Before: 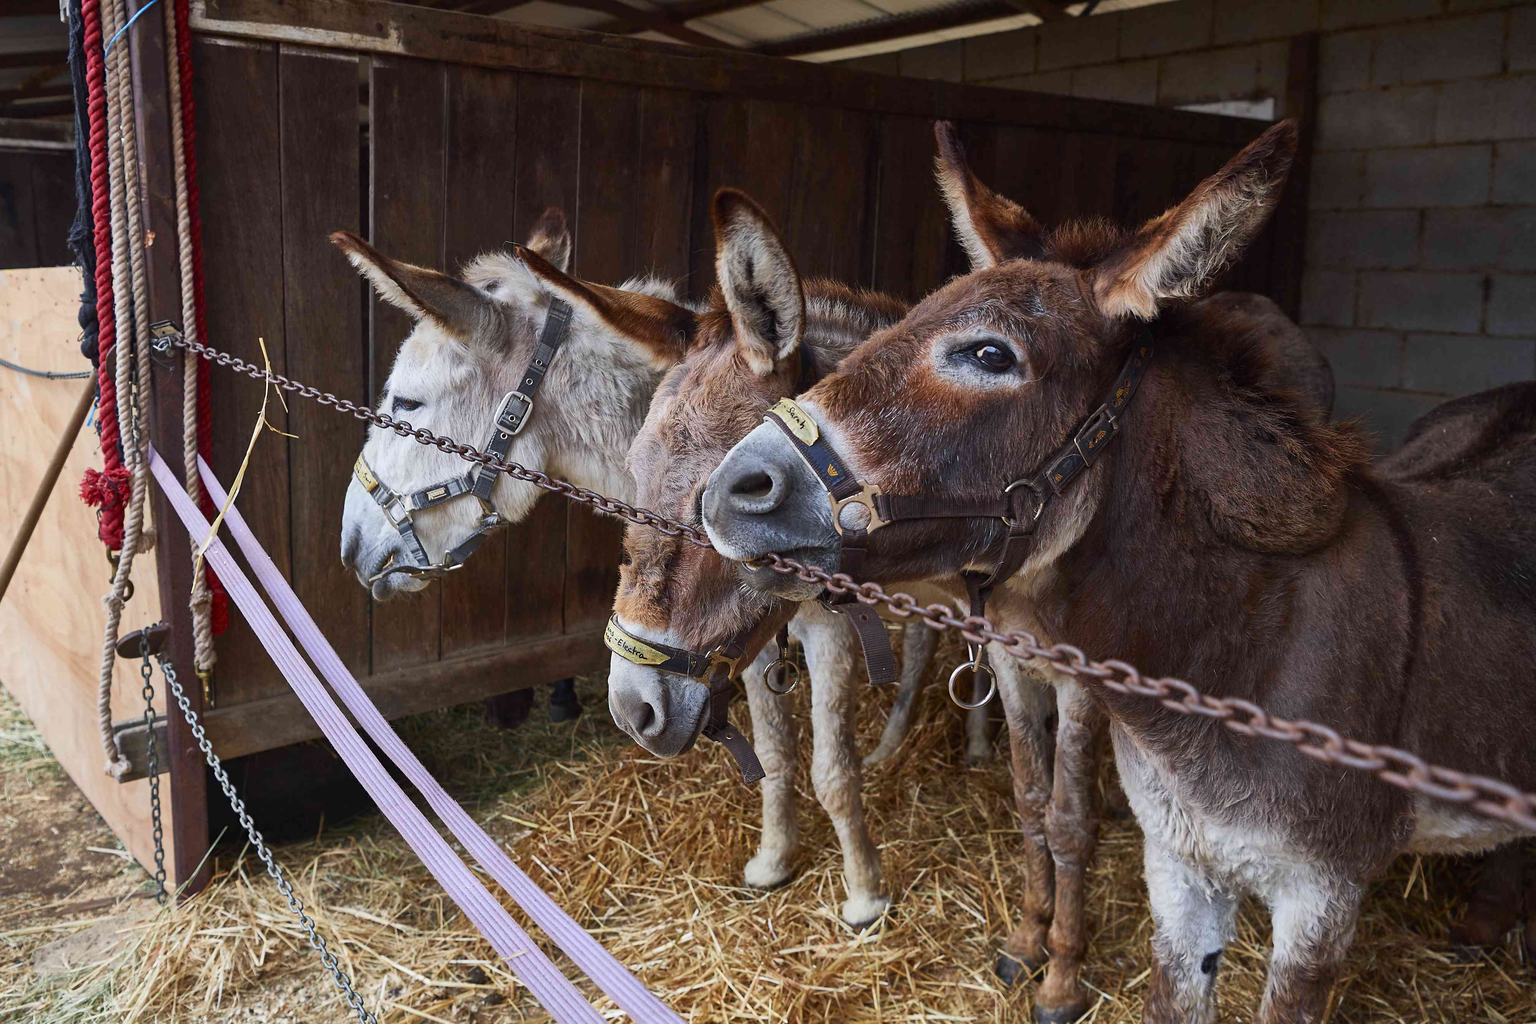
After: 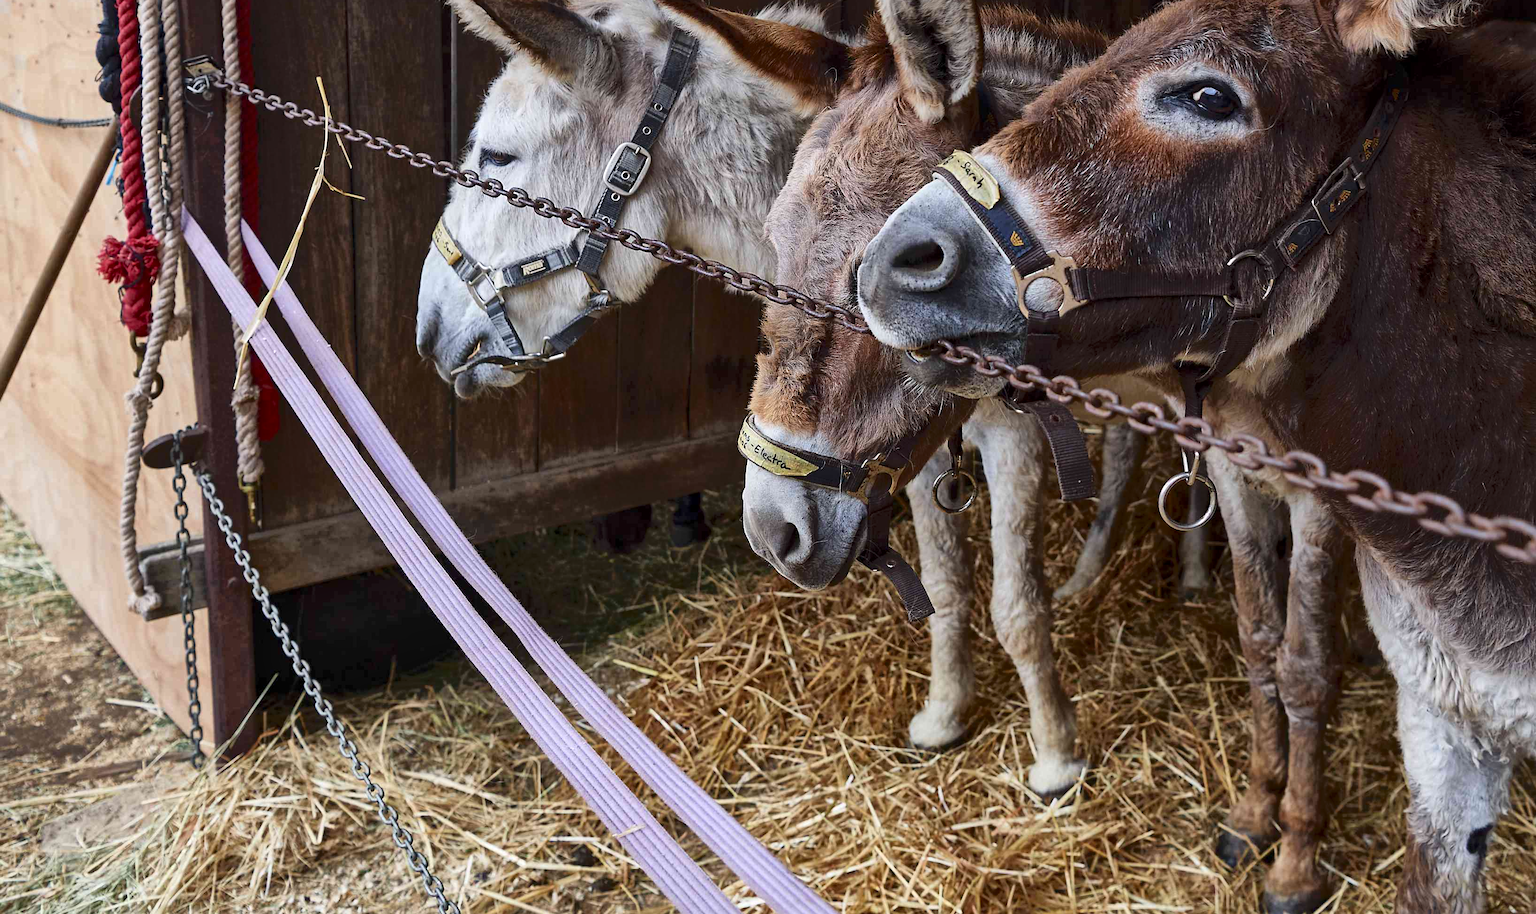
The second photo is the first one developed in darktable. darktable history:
crop: top 26.866%, right 18.024%
tone equalizer: on, module defaults
local contrast: mode bilateral grid, contrast 20, coarseness 50, detail 129%, midtone range 0.2
tone curve: curves: ch0 [(0, 0) (0.003, 0.004) (0.011, 0.005) (0.025, 0.014) (0.044, 0.037) (0.069, 0.059) (0.1, 0.096) (0.136, 0.116) (0.177, 0.133) (0.224, 0.177) (0.277, 0.255) (0.335, 0.319) (0.399, 0.385) (0.468, 0.457) (0.543, 0.545) (0.623, 0.621) (0.709, 0.705) (0.801, 0.801) (0.898, 0.901) (1, 1)], color space Lab, independent channels
